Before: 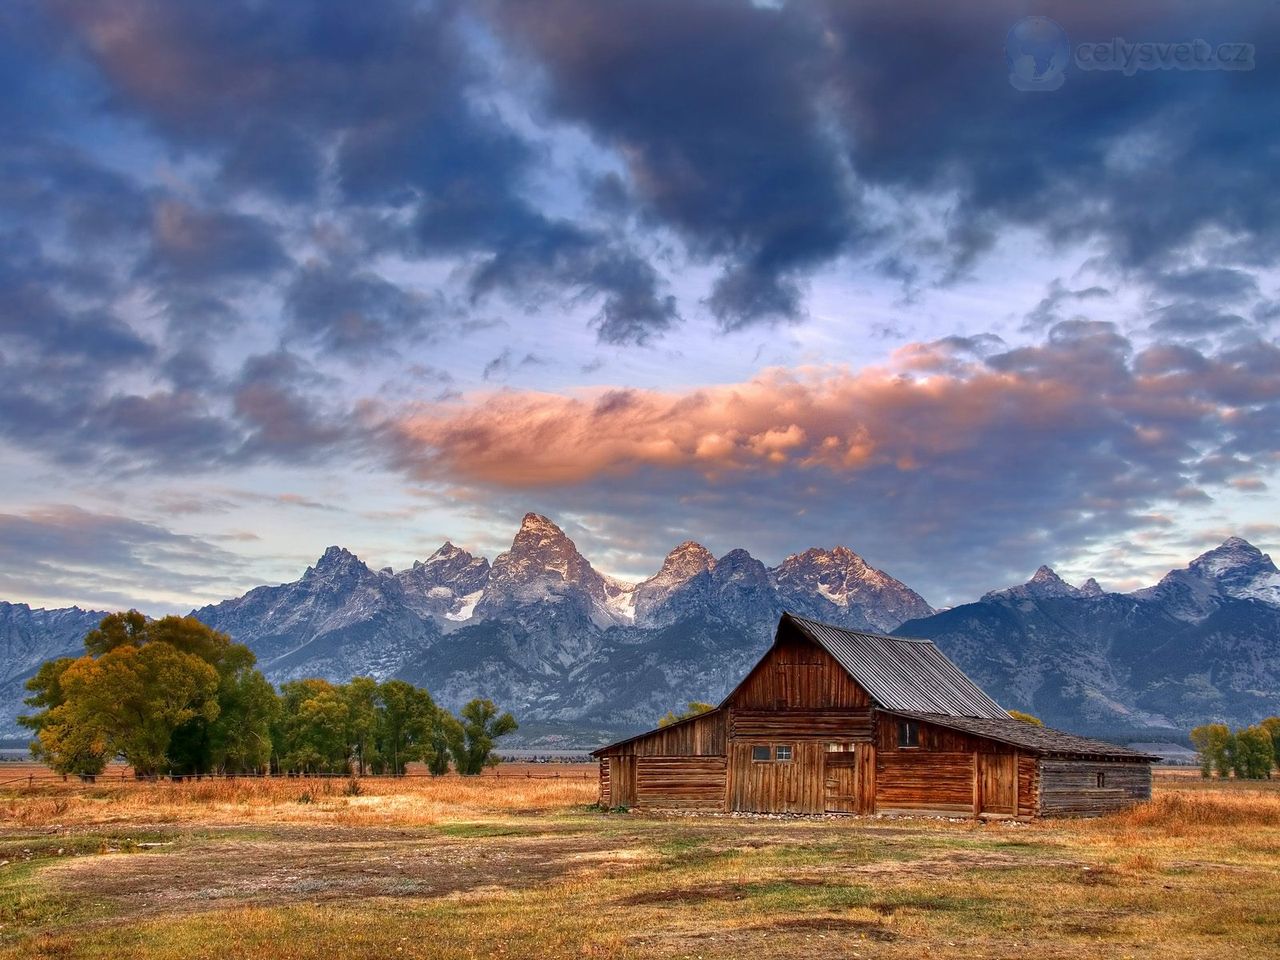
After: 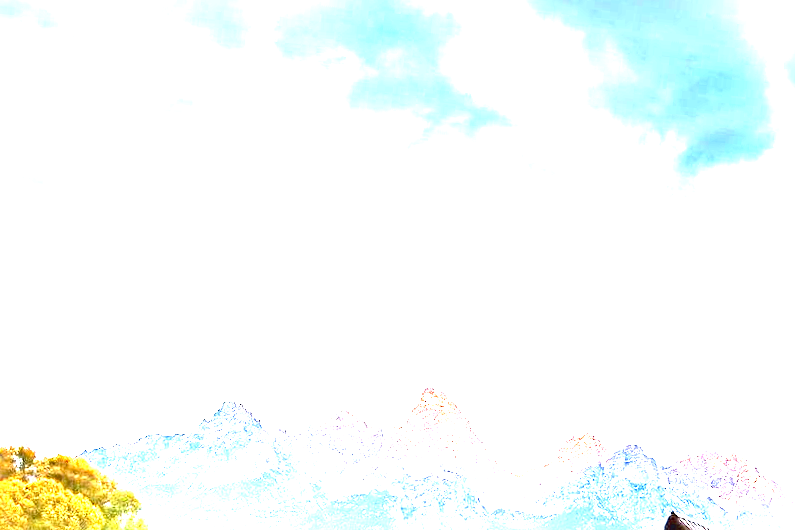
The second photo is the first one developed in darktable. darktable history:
sharpen: radius 3.984
exposure: black level correction 0, exposure 4.082 EV, compensate highlight preservation false
crop and rotate: angle -5.76°, left 2.208%, top 7.075%, right 27.655%, bottom 30.531%
